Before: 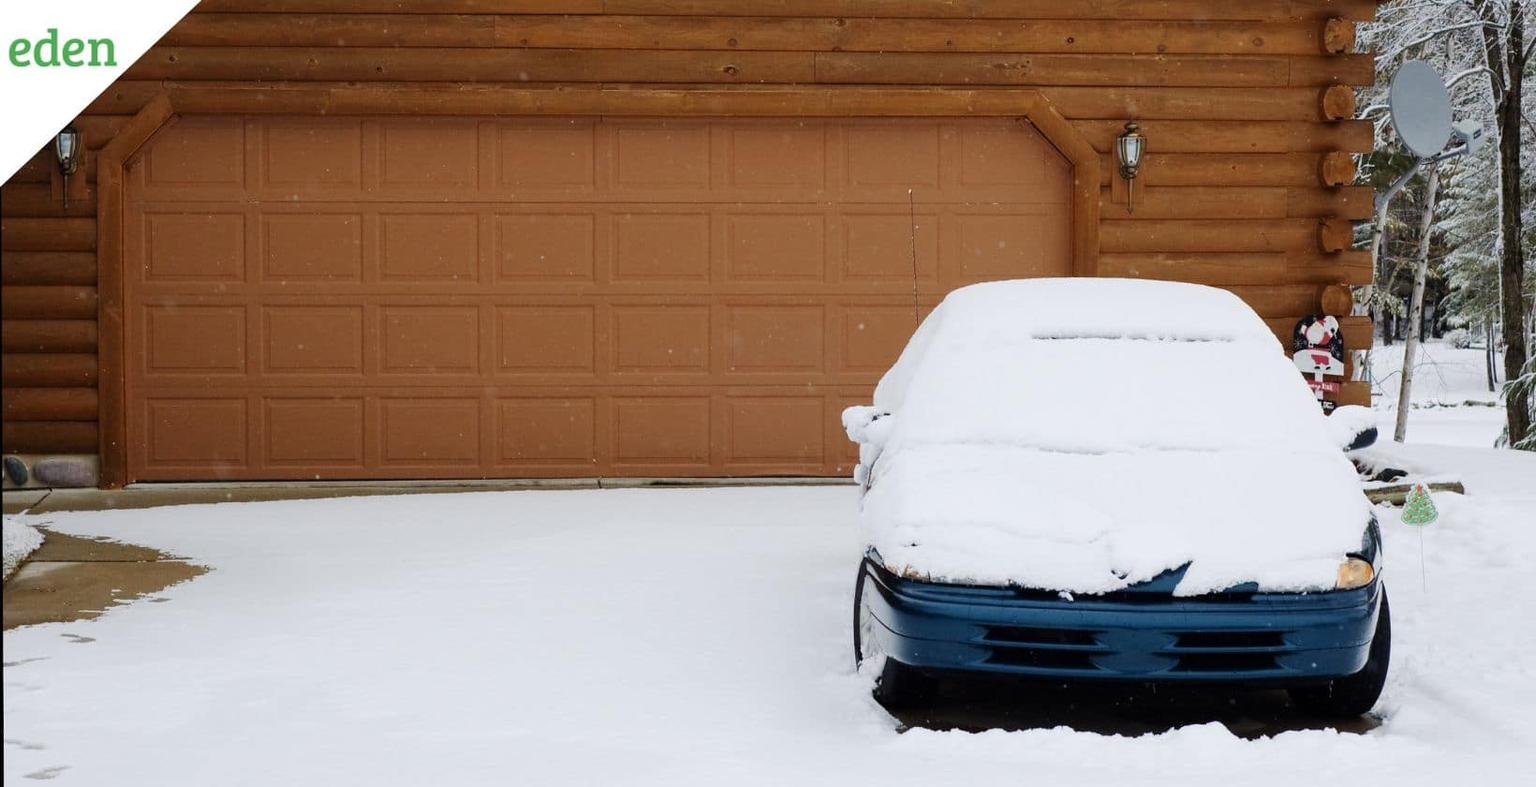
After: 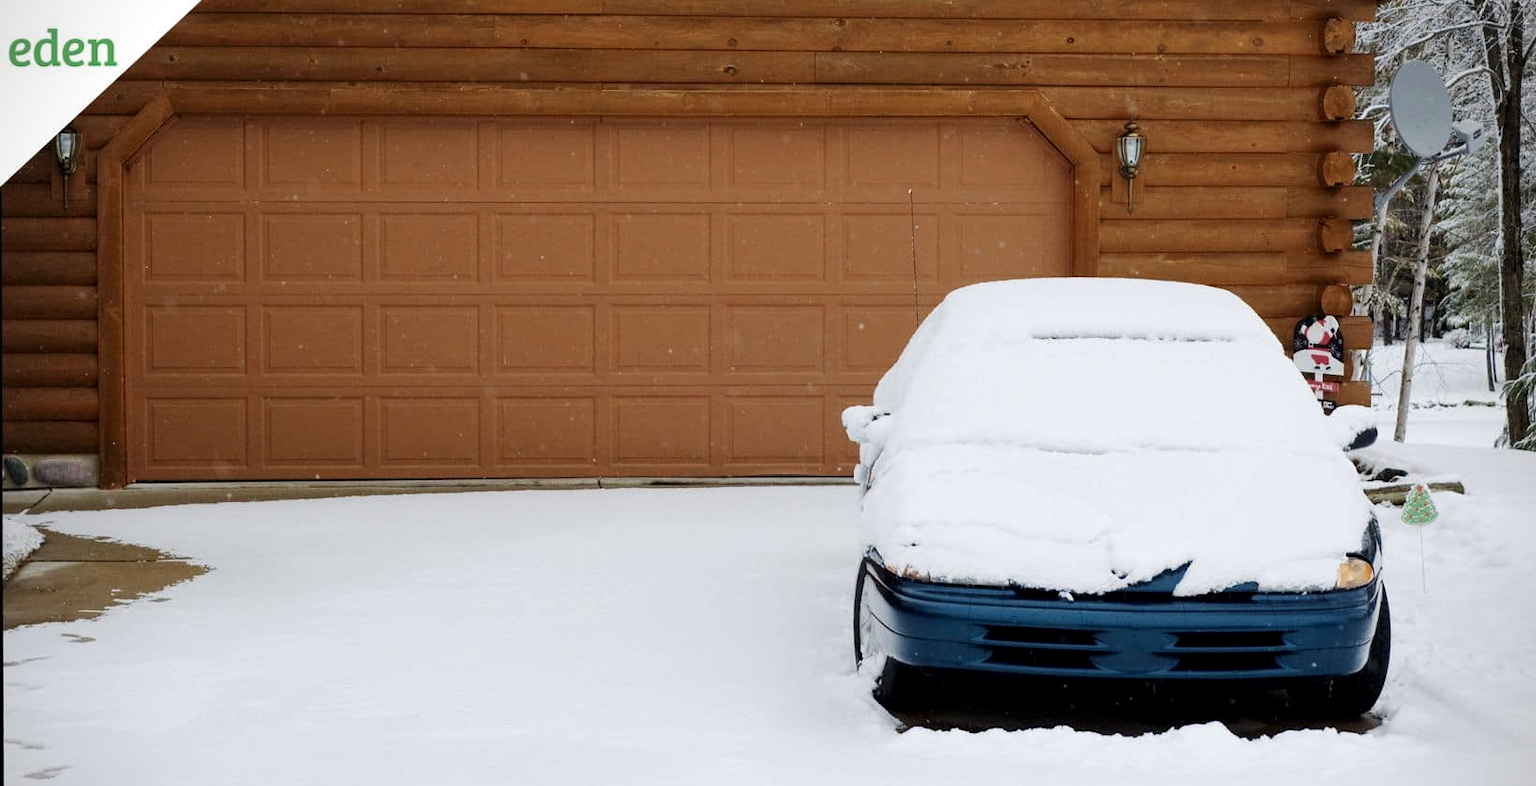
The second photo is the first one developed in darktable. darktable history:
vignetting: fall-off radius 61.01%, dithering 8-bit output
local contrast: highlights 105%, shadows 103%, detail 119%, midtone range 0.2
